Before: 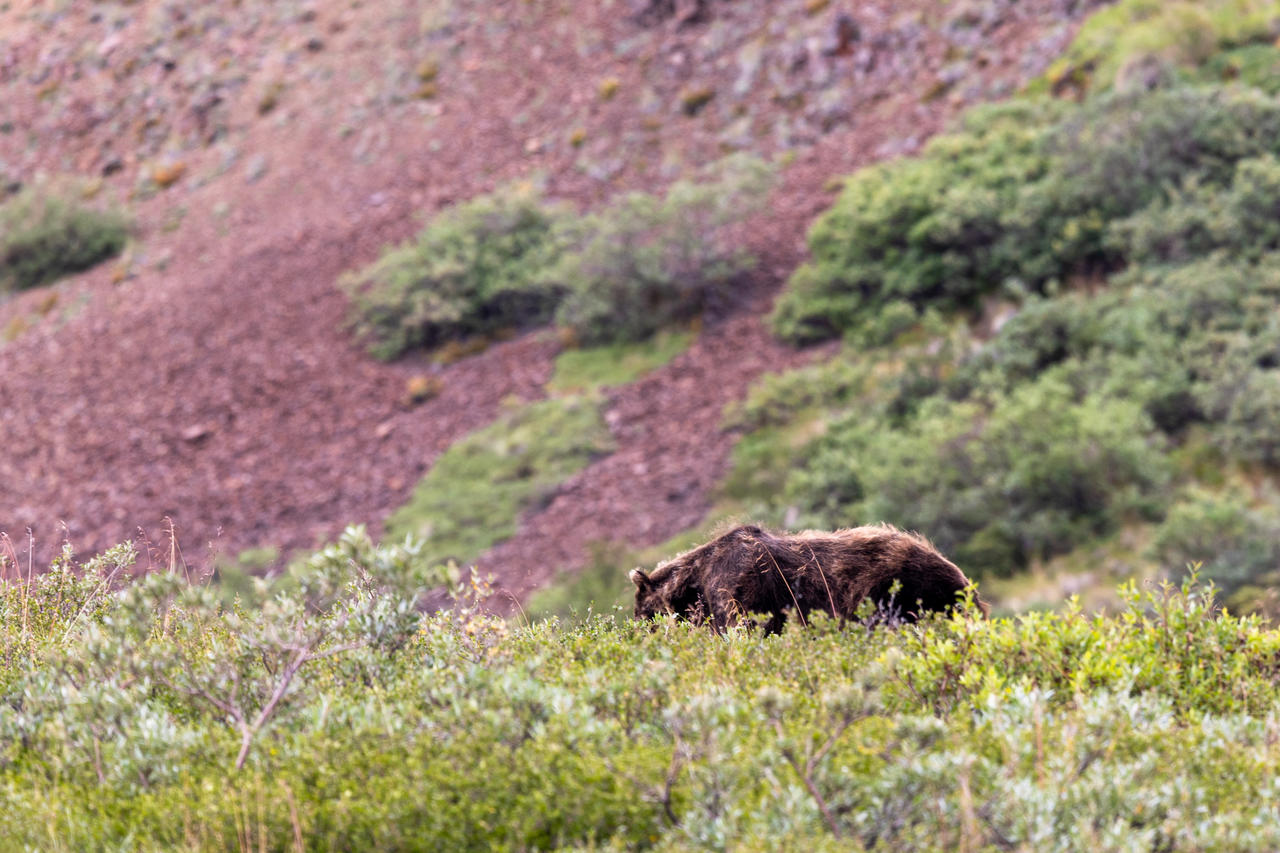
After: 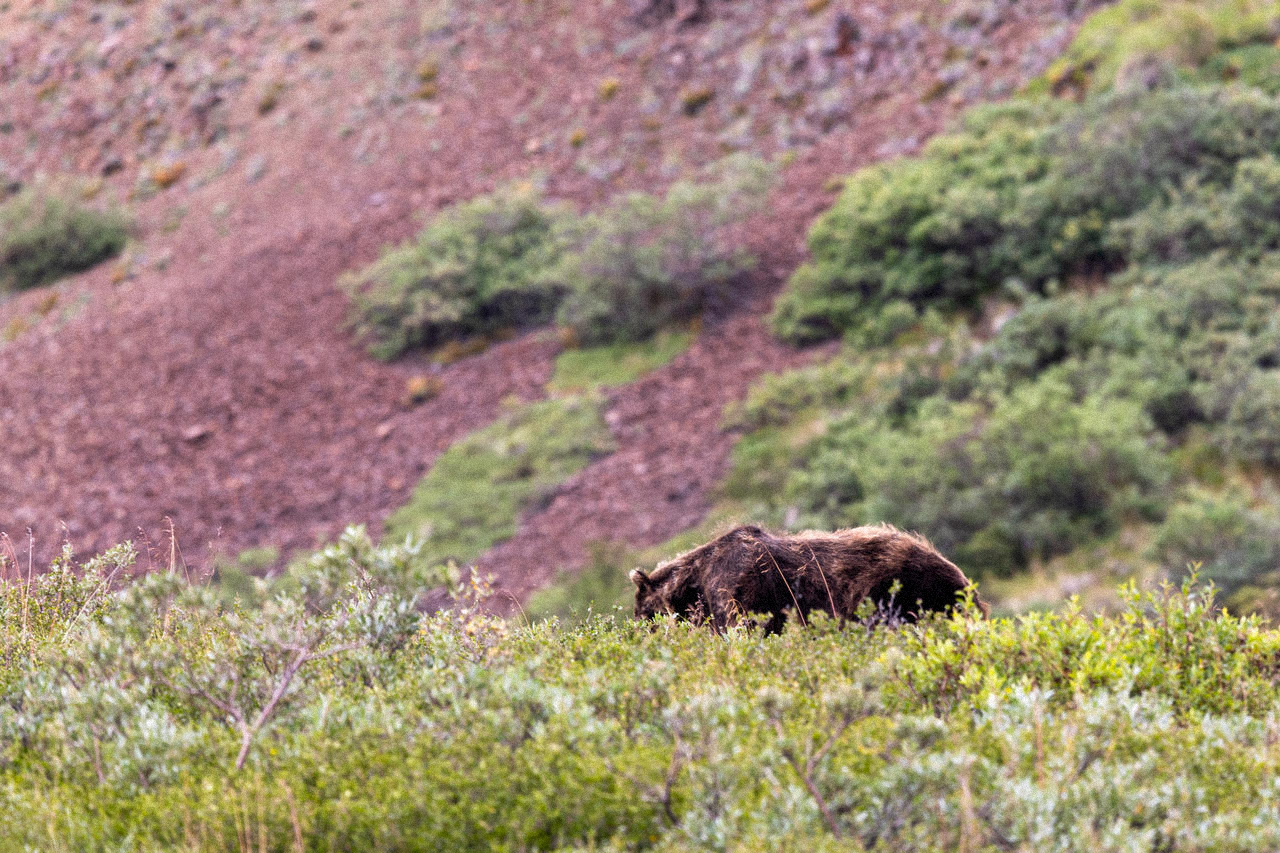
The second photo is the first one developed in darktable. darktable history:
shadows and highlights: shadows 20.91, highlights -35.45, soften with gaussian
grain: mid-tones bias 0%
